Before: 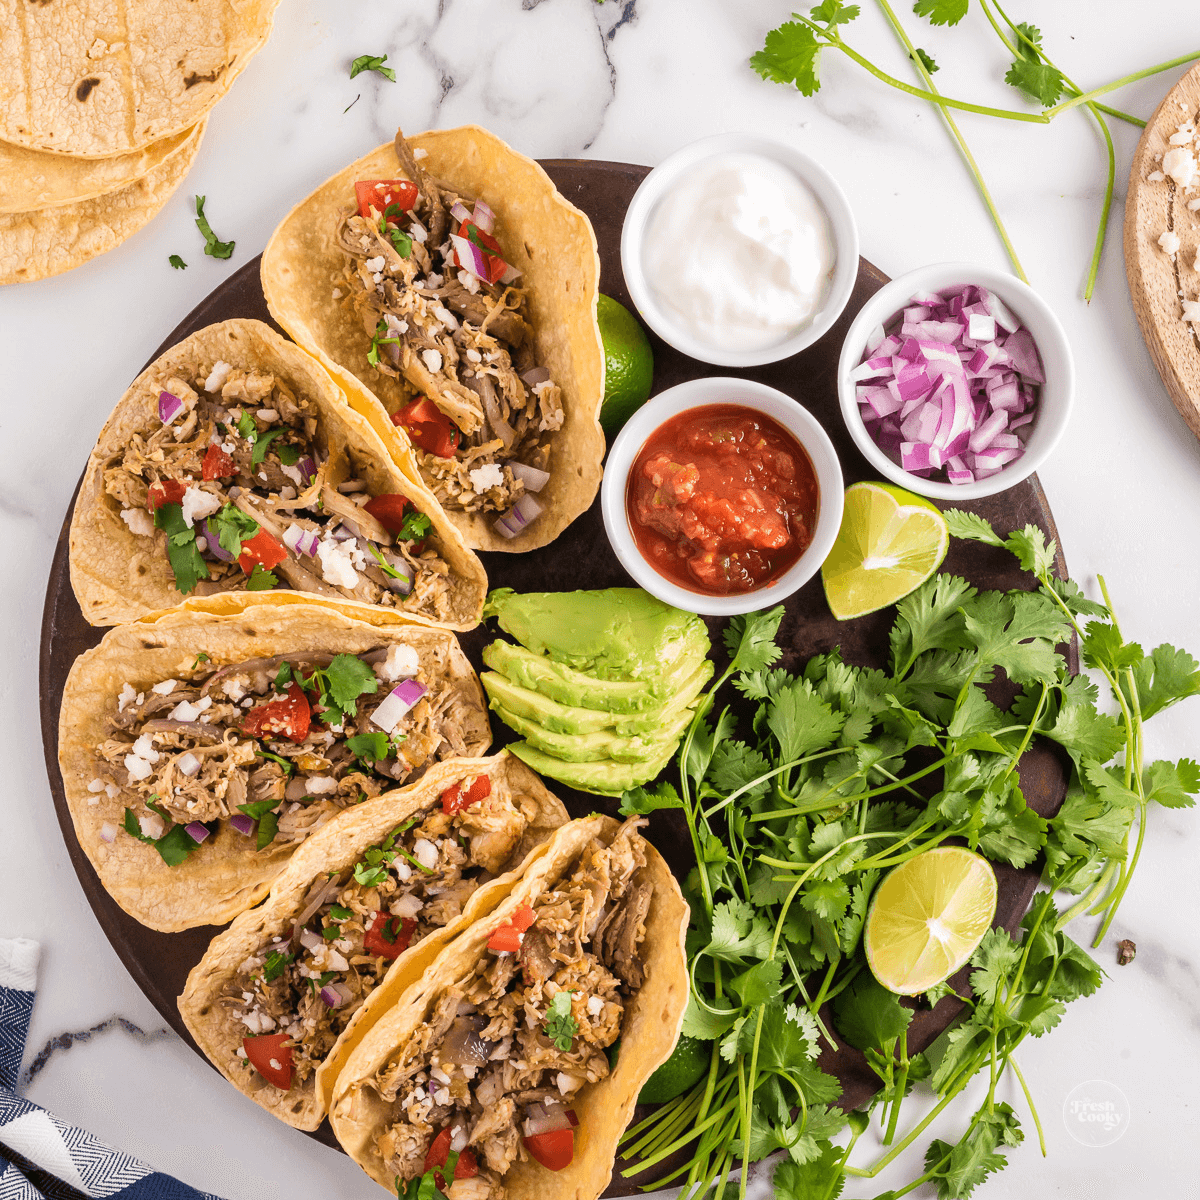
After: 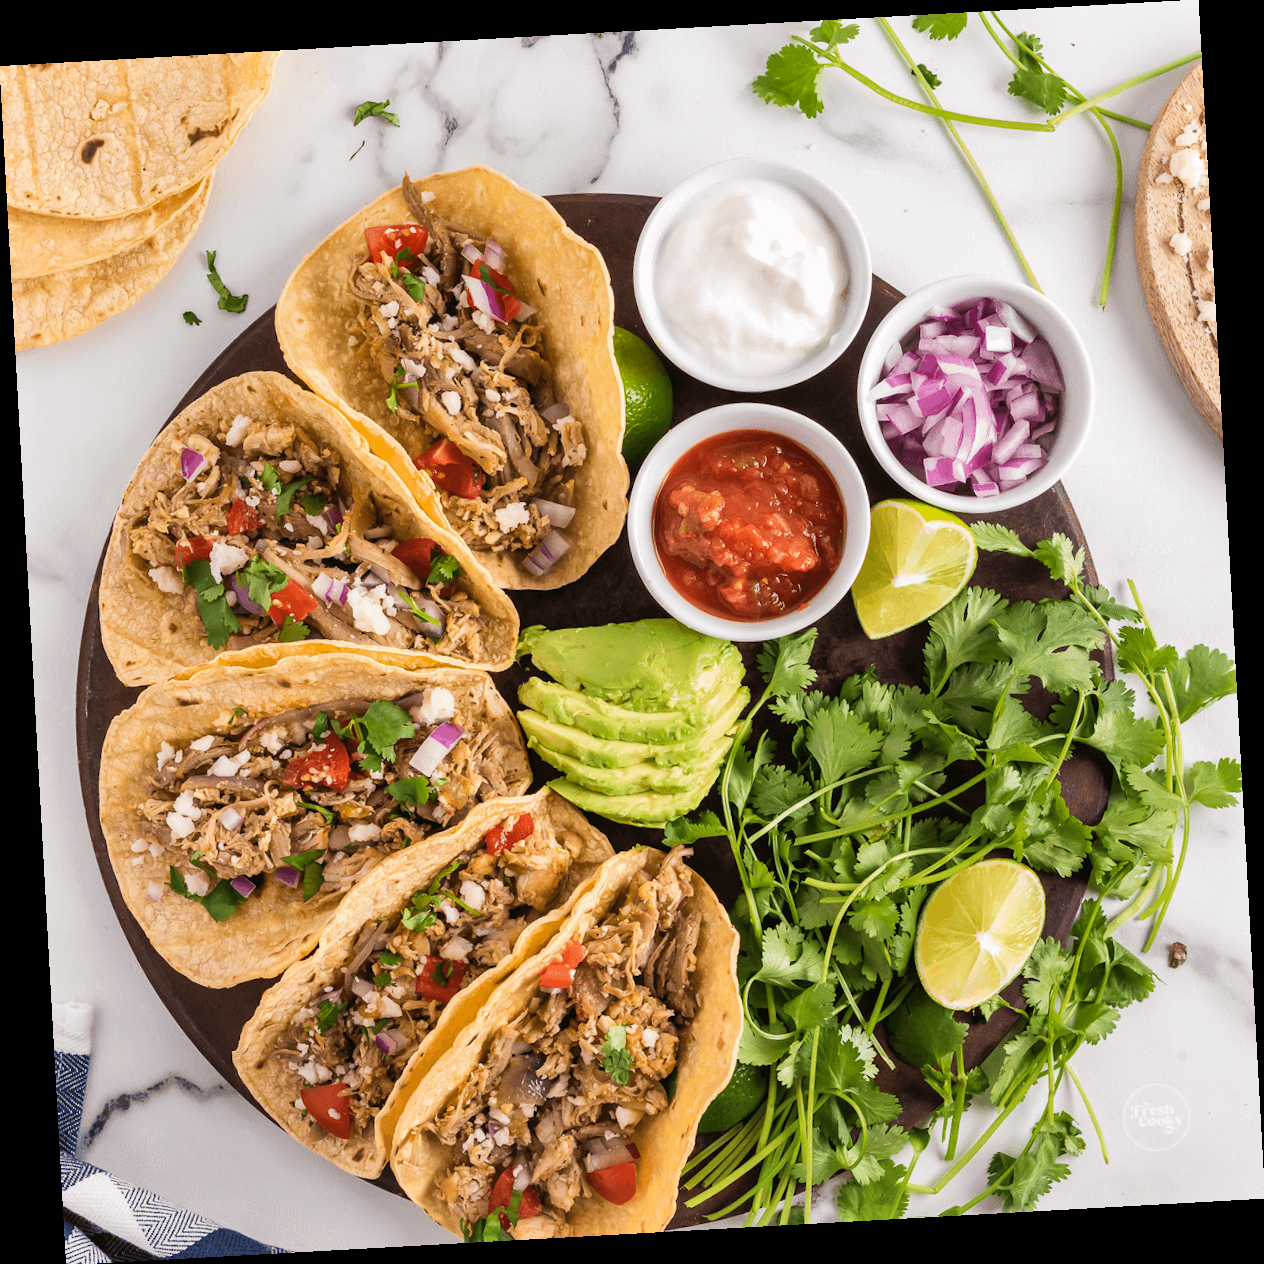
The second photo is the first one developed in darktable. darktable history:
shadows and highlights: soften with gaussian
rotate and perspective: rotation -3.18°, automatic cropping off
